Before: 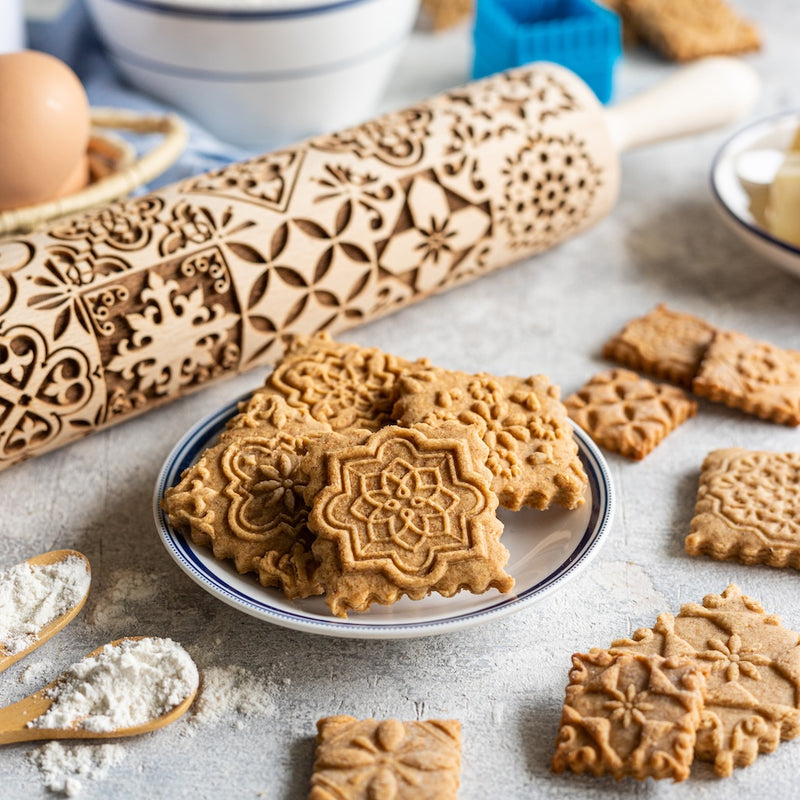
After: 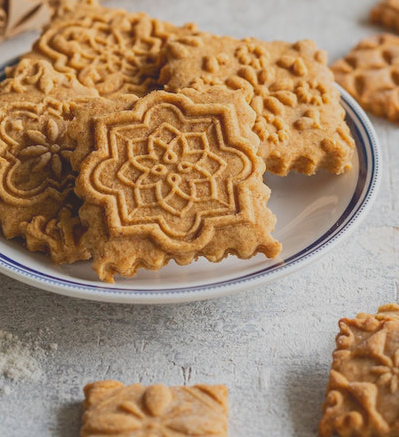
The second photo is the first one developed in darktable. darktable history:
contrast brightness saturation: contrast -0.281
exposure: compensate highlight preservation false
crop: left 29.23%, top 41.895%, right 20.861%, bottom 3.47%
